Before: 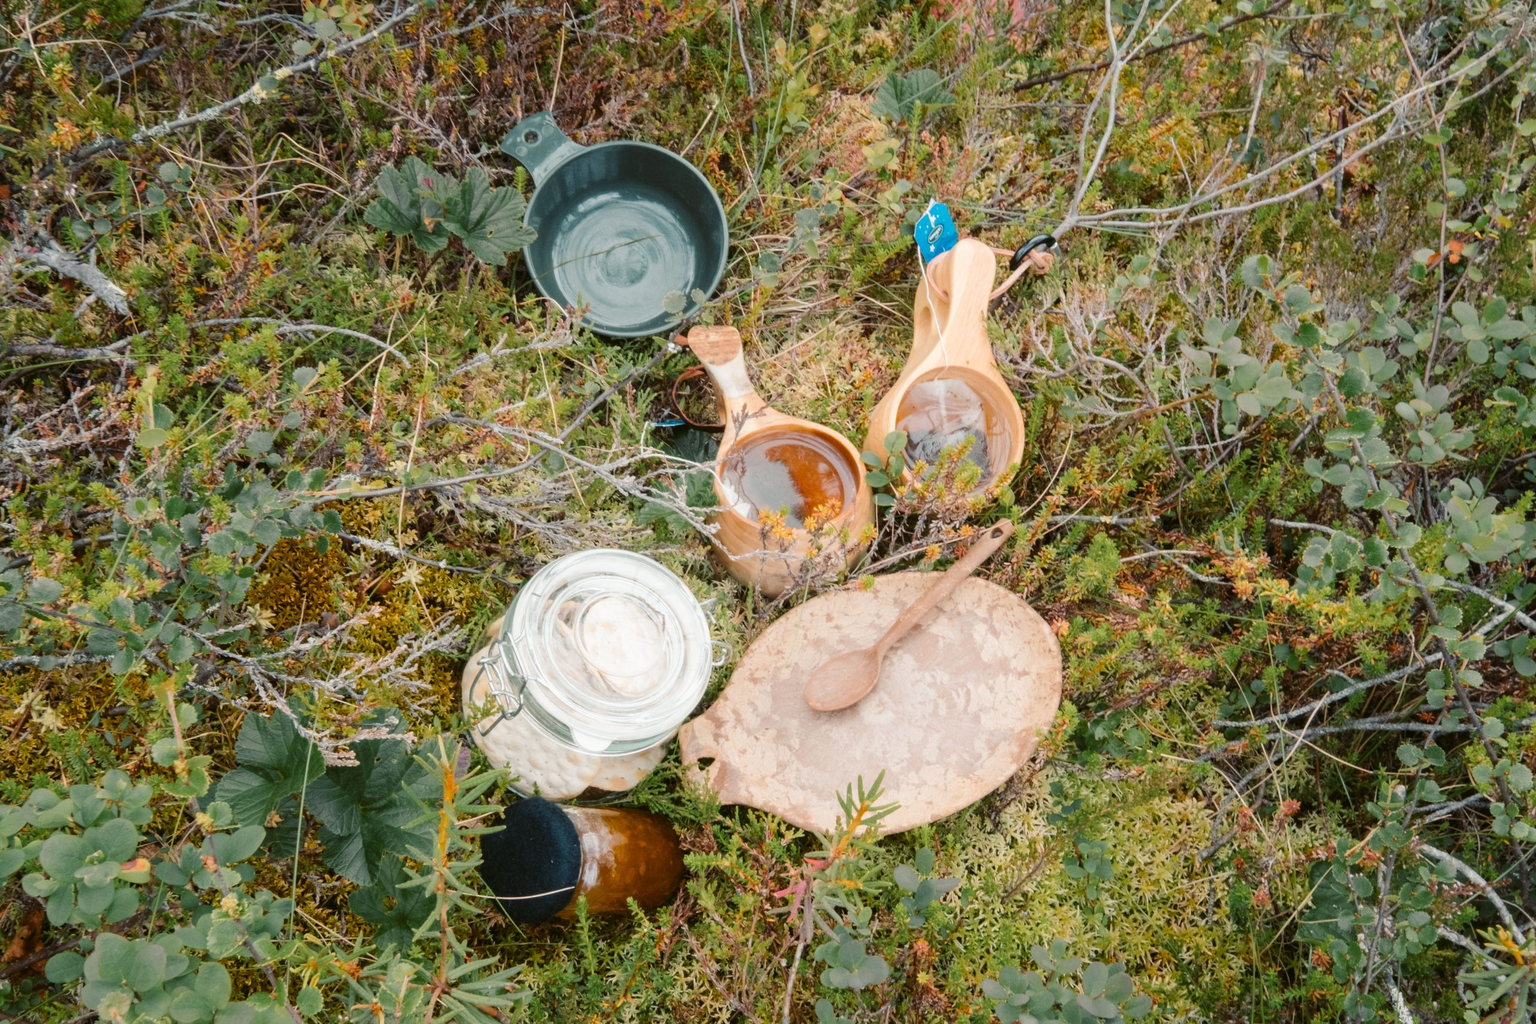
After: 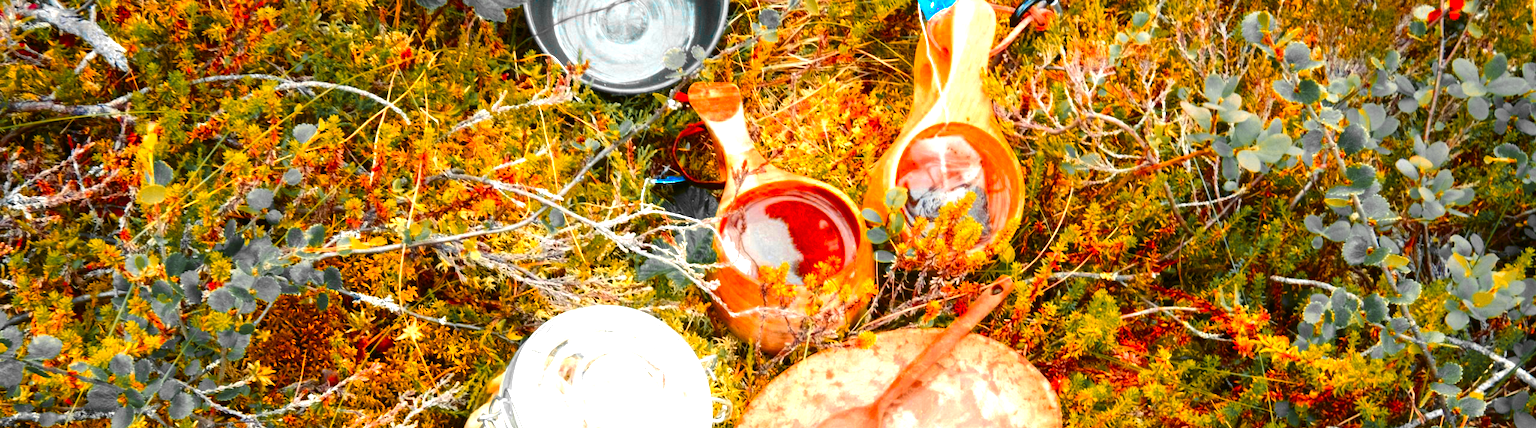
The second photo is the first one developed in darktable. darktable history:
contrast brightness saturation: contrast 0.07, brightness -0.13, saturation 0.06
color balance rgb: linear chroma grading › global chroma 25%, perceptual saturation grading › global saturation 40%, perceptual brilliance grading › global brilliance 30%, global vibrance 40%
color zones: curves: ch0 [(0, 0.363) (0.128, 0.373) (0.25, 0.5) (0.402, 0.407) (0.521, 0.525) (0.63, 0.559) (0.729, 0.662) (0.867, 0.471)]; ch1 [(0, 0.515) (0.136, 0.618) (0.25, 0.5) (0.378, 0) (0.516, 0) (0.622, 0.593) (0.737, 0.819) (0.87, 0.593)]; ch2 [(0, 0.529) (0.128, 0.471) (0.282, 0.451) (0.386, 0.662) (0.516, 0.525) (0.633, 0.554) (0.75, 0.62) (0.875, 0.441)]
crop and rotate: top 23.84%, bottom 34.294%
